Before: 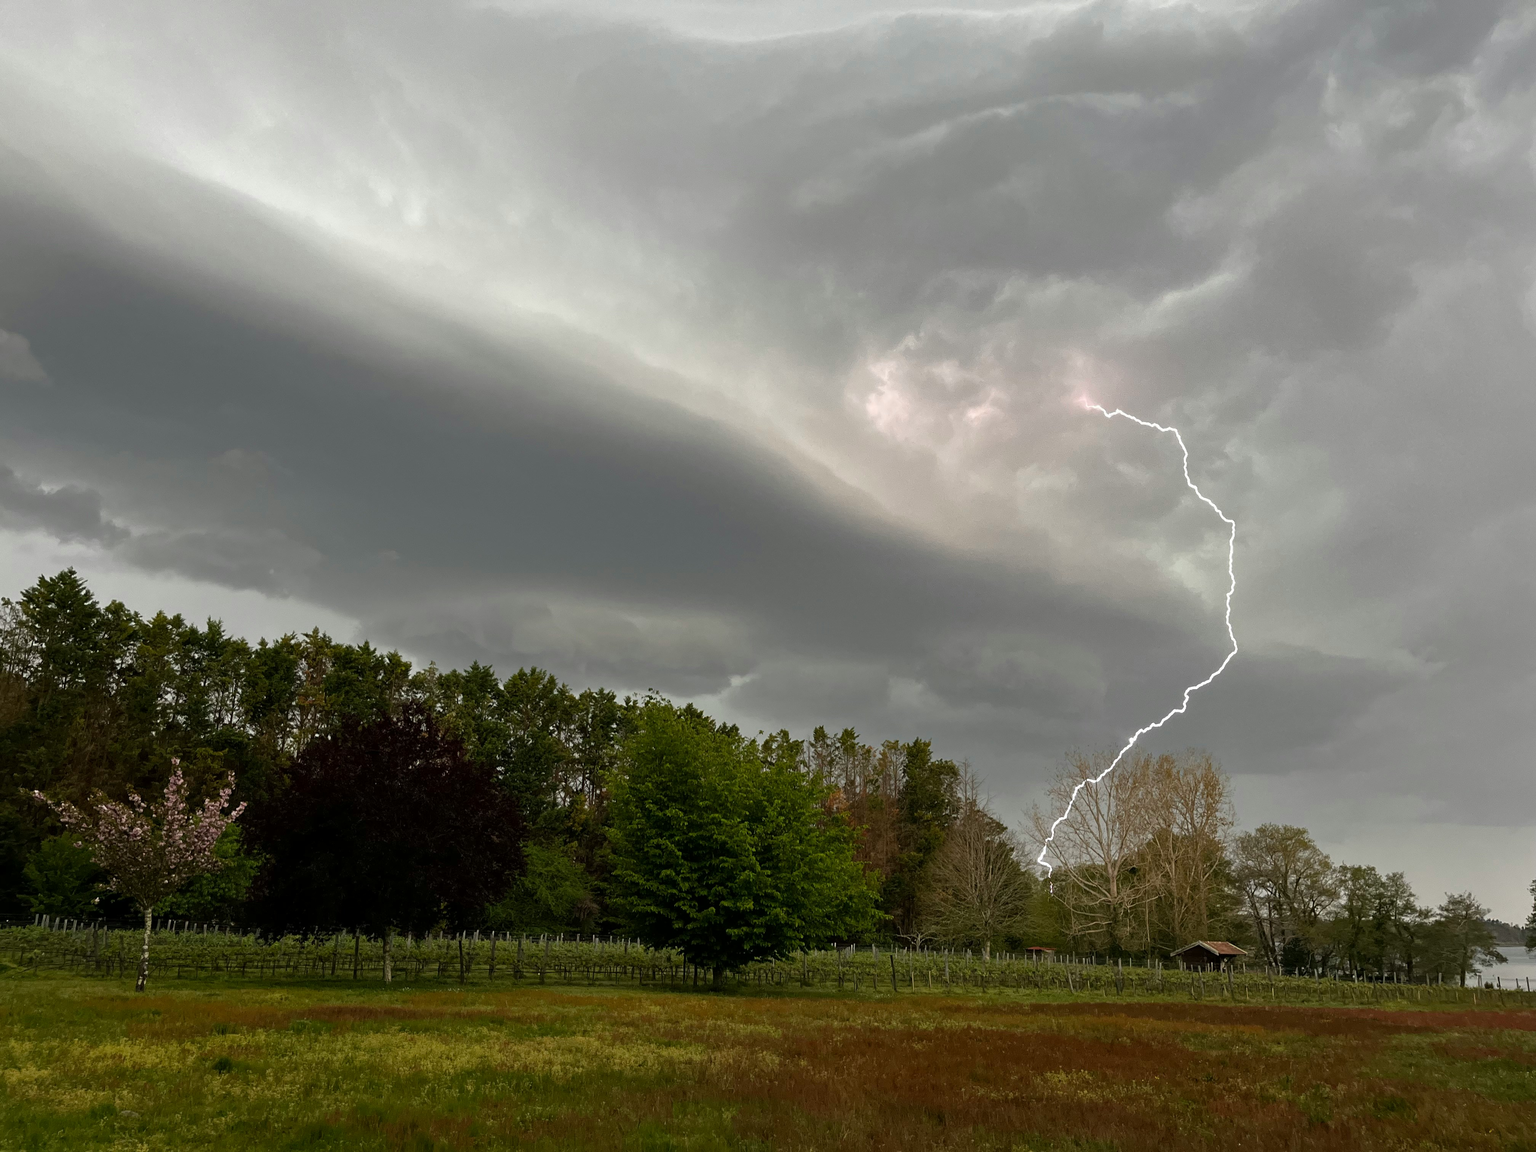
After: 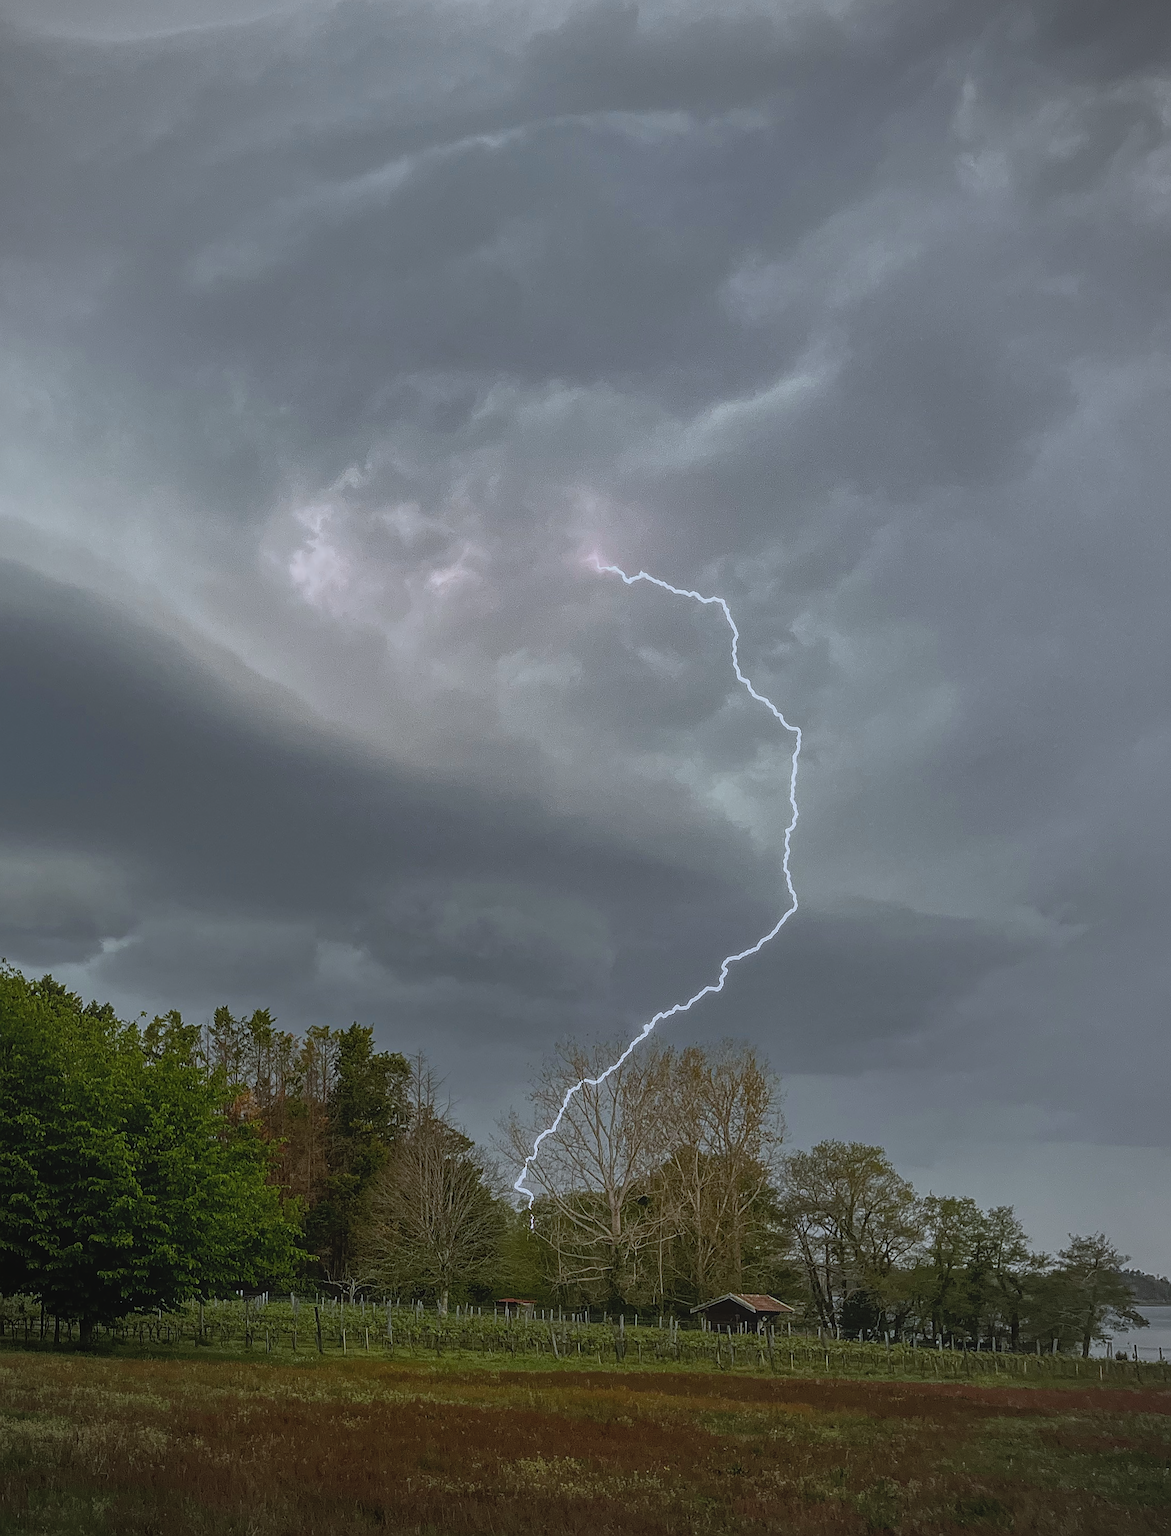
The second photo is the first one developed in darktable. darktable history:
crop: left 41.402%
local contrast: highlights 73%, shadows 15%, midtone range 0.197
rotate and perspective: rotation 0.074°, lens shift (vertical) 0.096, lens shift (horizontal) -0.041, crop left 0.043, crop right 0.952, crop top 0.024, crop bottom 0.979
vignetting: unbound false
sharpen: radius 1.4, amount 1.25, threshold 0.7
exposure: exposure -0.582 EV, compensate highlight preservation false
white balance: red 0.931, blue 1.11
